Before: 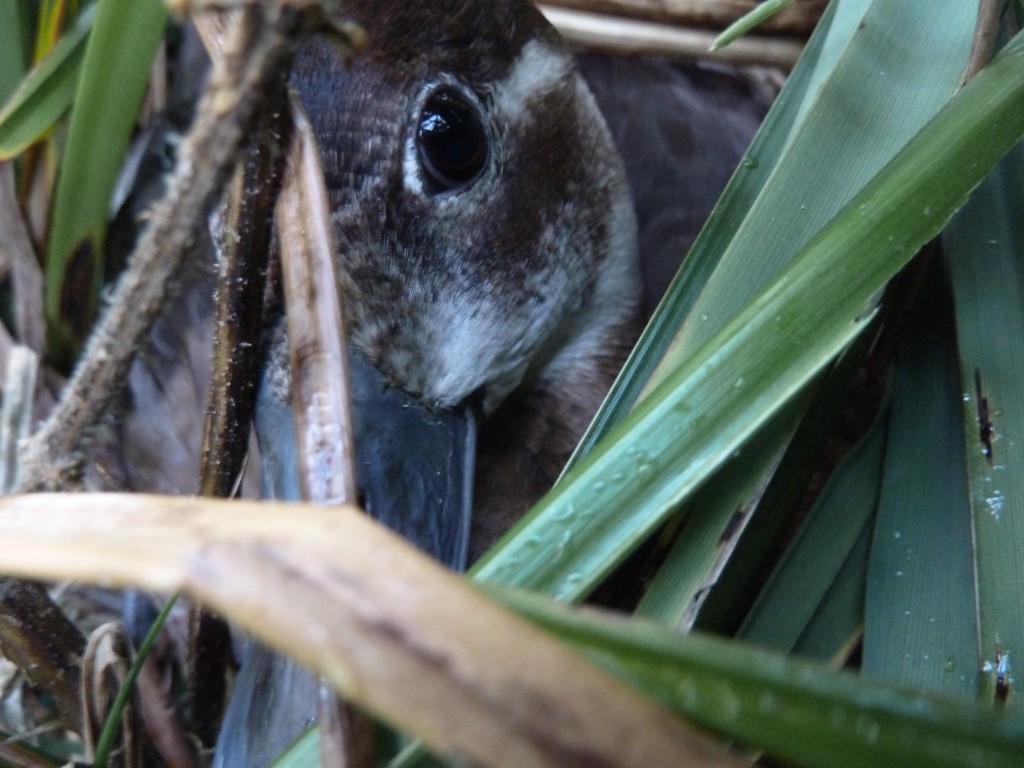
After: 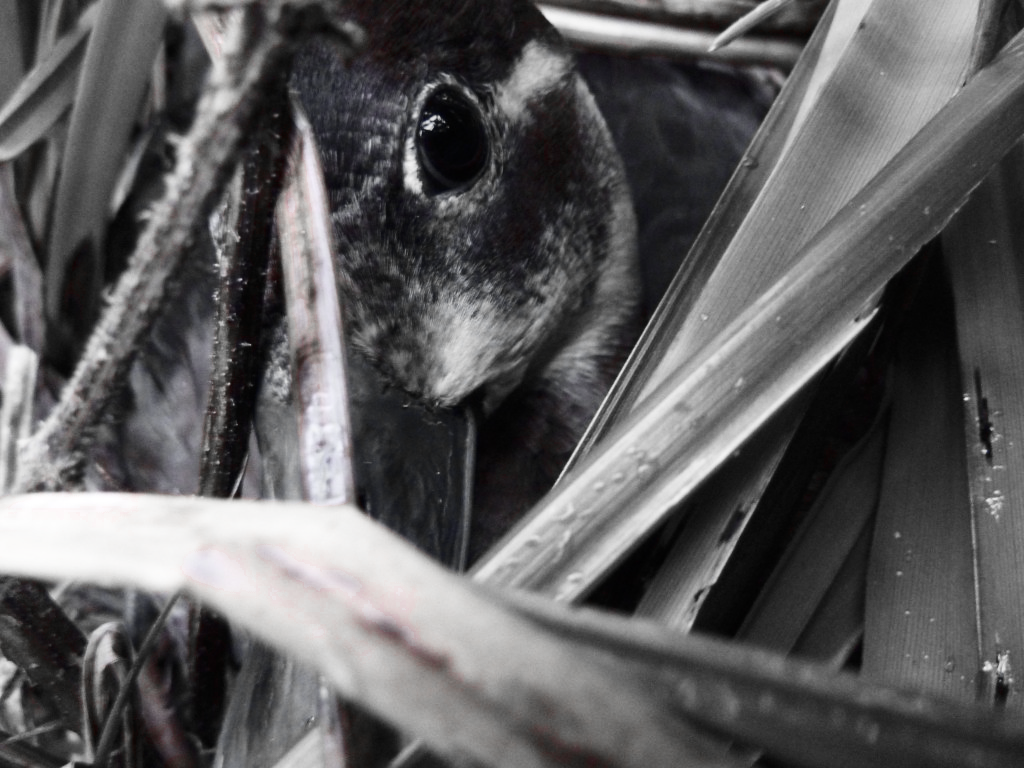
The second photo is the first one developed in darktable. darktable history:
color zones: curves: ch0 [(0, 0.278) (0.143, 0.5) (0.286, 0.5) (0.429, 0.5) (0.571, 0.5) (0.714, 0.5) (0.857, 0.5) (1, 0.5)]; ch1 [(0, 1) (0.143, 0.165) (0.286, 0) (0.429, 0) (0.571, 0) (0.714, 0) (0.857, 0.5) (1, 0.5)]; ch2 [(0, 0.508) (0.143, 0.5) (0.286, 0.5) (0.429, 0.5) (0.571, 0.5) (0.714, 0.5) (0.857, 0.5) (1, 0.5)]
contrast brightness saturation: contrast 0.25, saturation -0.31
shadows and highlights: shadows 32, highlights -32, soften with gaussian
